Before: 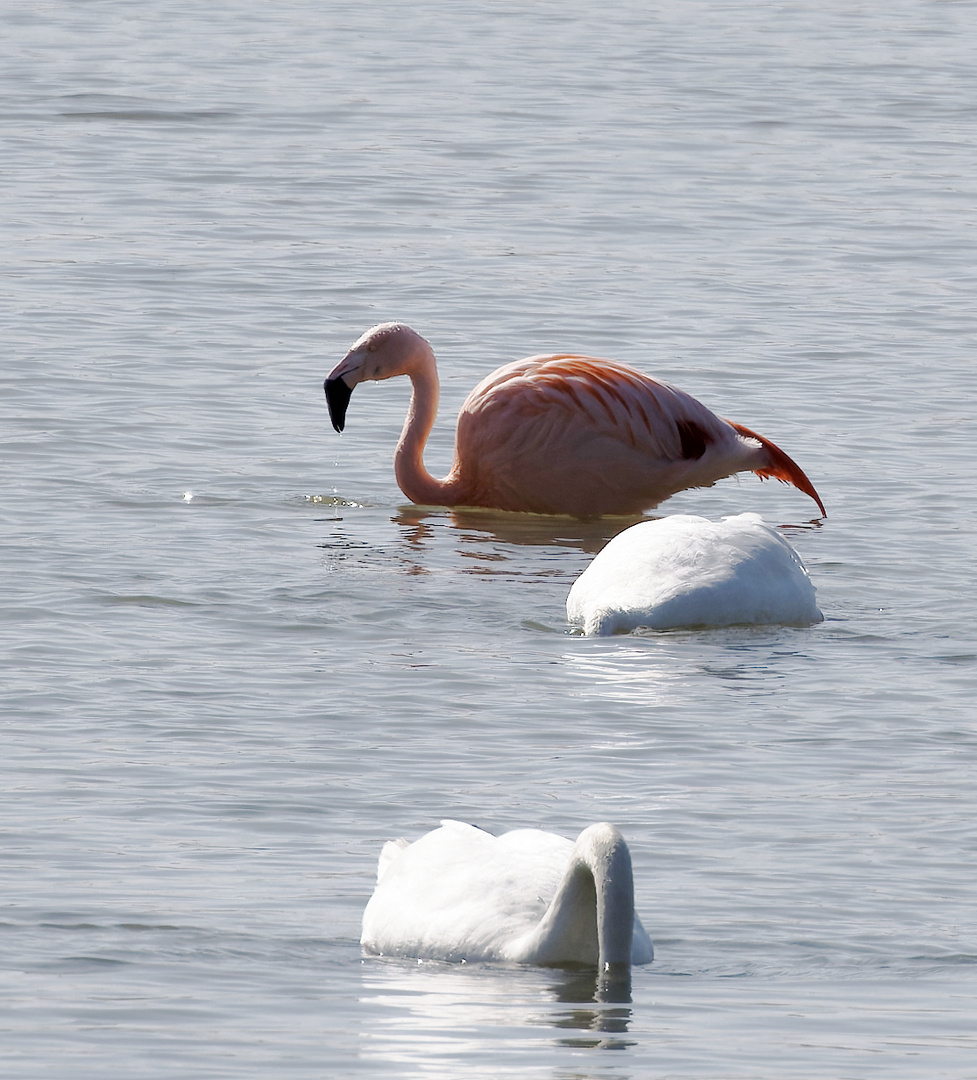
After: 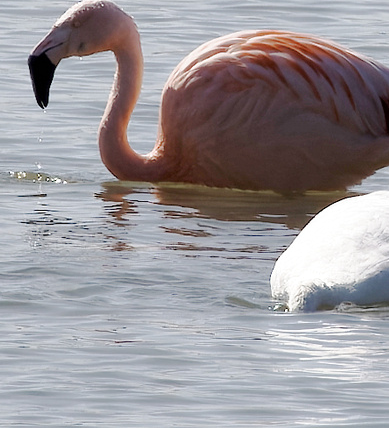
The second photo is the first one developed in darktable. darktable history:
levels: white 99.92%
crop: left 30.367%, top 30.006%, right 29.721%, bottom 30.273%
tone equalizer: luminance estimator HSV value / RGB max
